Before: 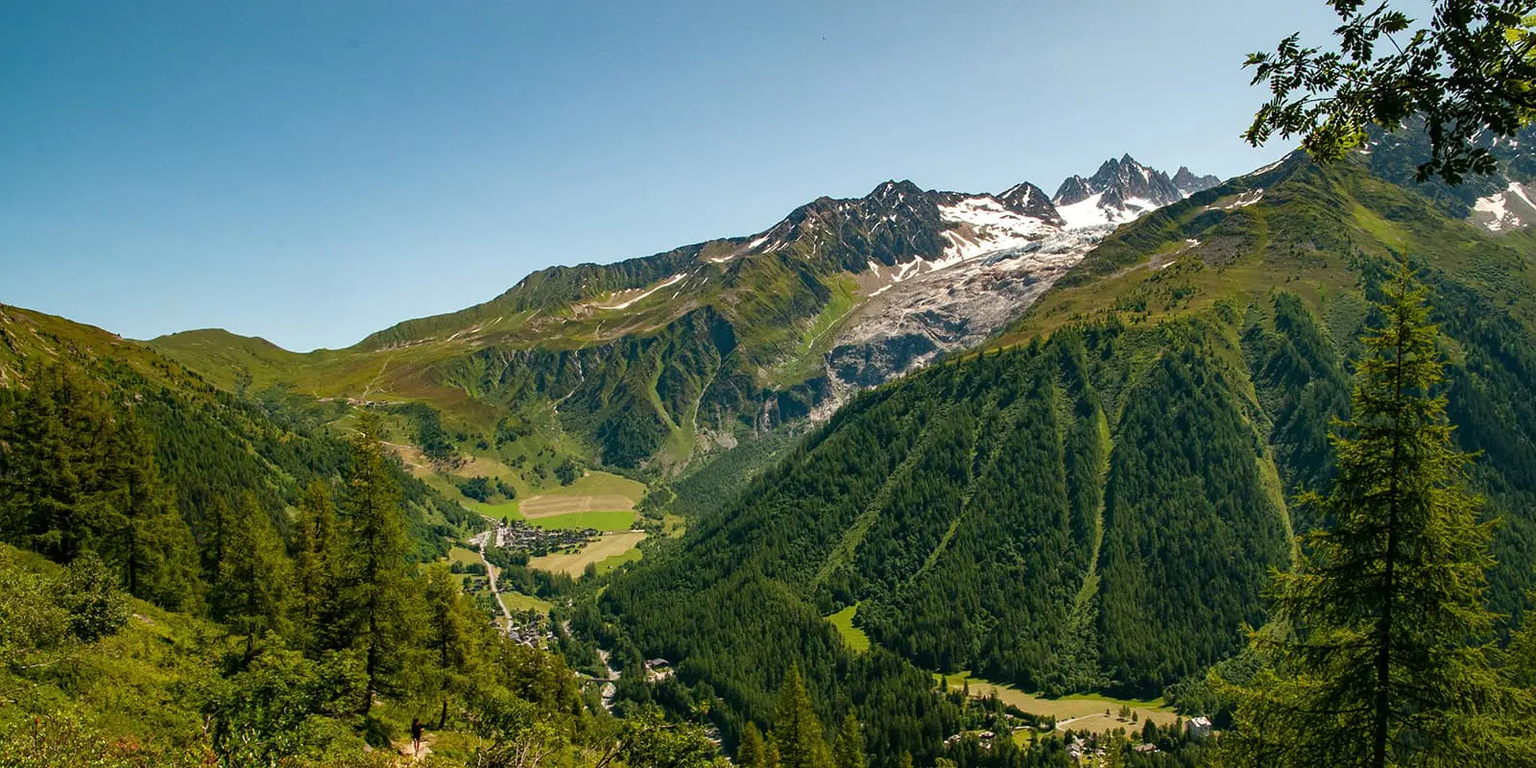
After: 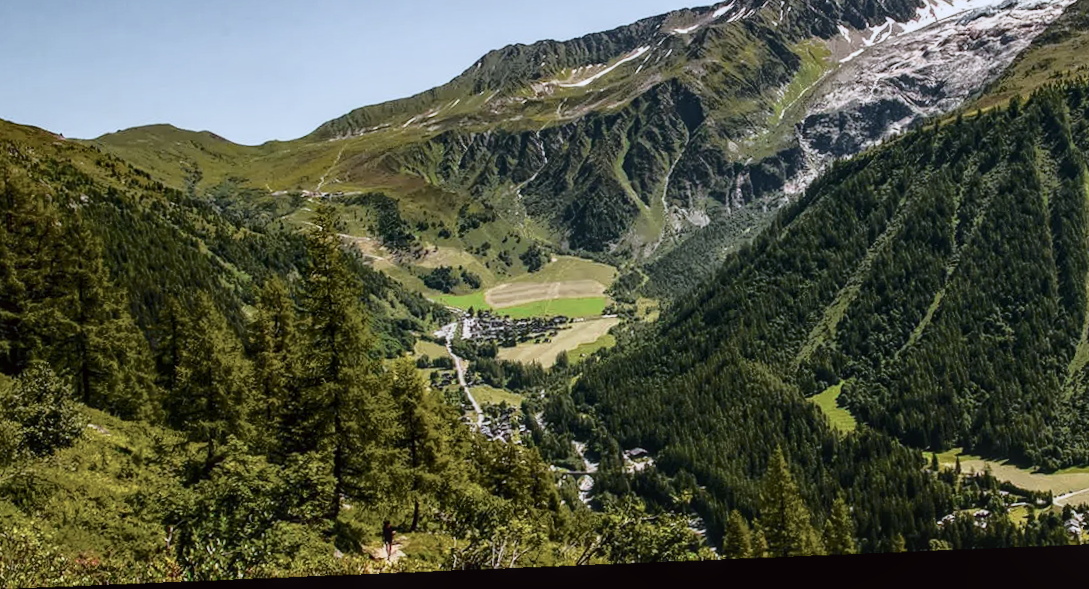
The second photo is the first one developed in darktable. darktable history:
tone curve: curves: ch0 [(0, 0.032) (0.094, 0.08) (0.265, 0.208) (0.41, 0.417) (0.498, 0.496) (0.638, 0.673) (0.819, 0.841) (0.96, 0.899)]; ch1 [(0, 0) (0.161, 0.092) (0.37, 0.302) (0.417, 0.434) (0.495, 0.504) (0.576, 0.589) (0.725, 0.765) (1, 1)]; ch2 [(0, 0) (0.352, 0.403) (0.45, 0.469) (0.521, 0.515) (0.59, 0.579) (1, 1)], color space Lab, independent channels, preserve colors none
color contrast: green-magenta contrast 0.84, blue-yellow contrast 0.86
white balance: red 0.926, green 1.003, blue 1.133
local contrast: detail 130%
crop and rotate: angle -0.82°, left 3.85%, top 31.828%, right 27.992%
rotate and perspective: rotation -3.18°, automatic cropping off
